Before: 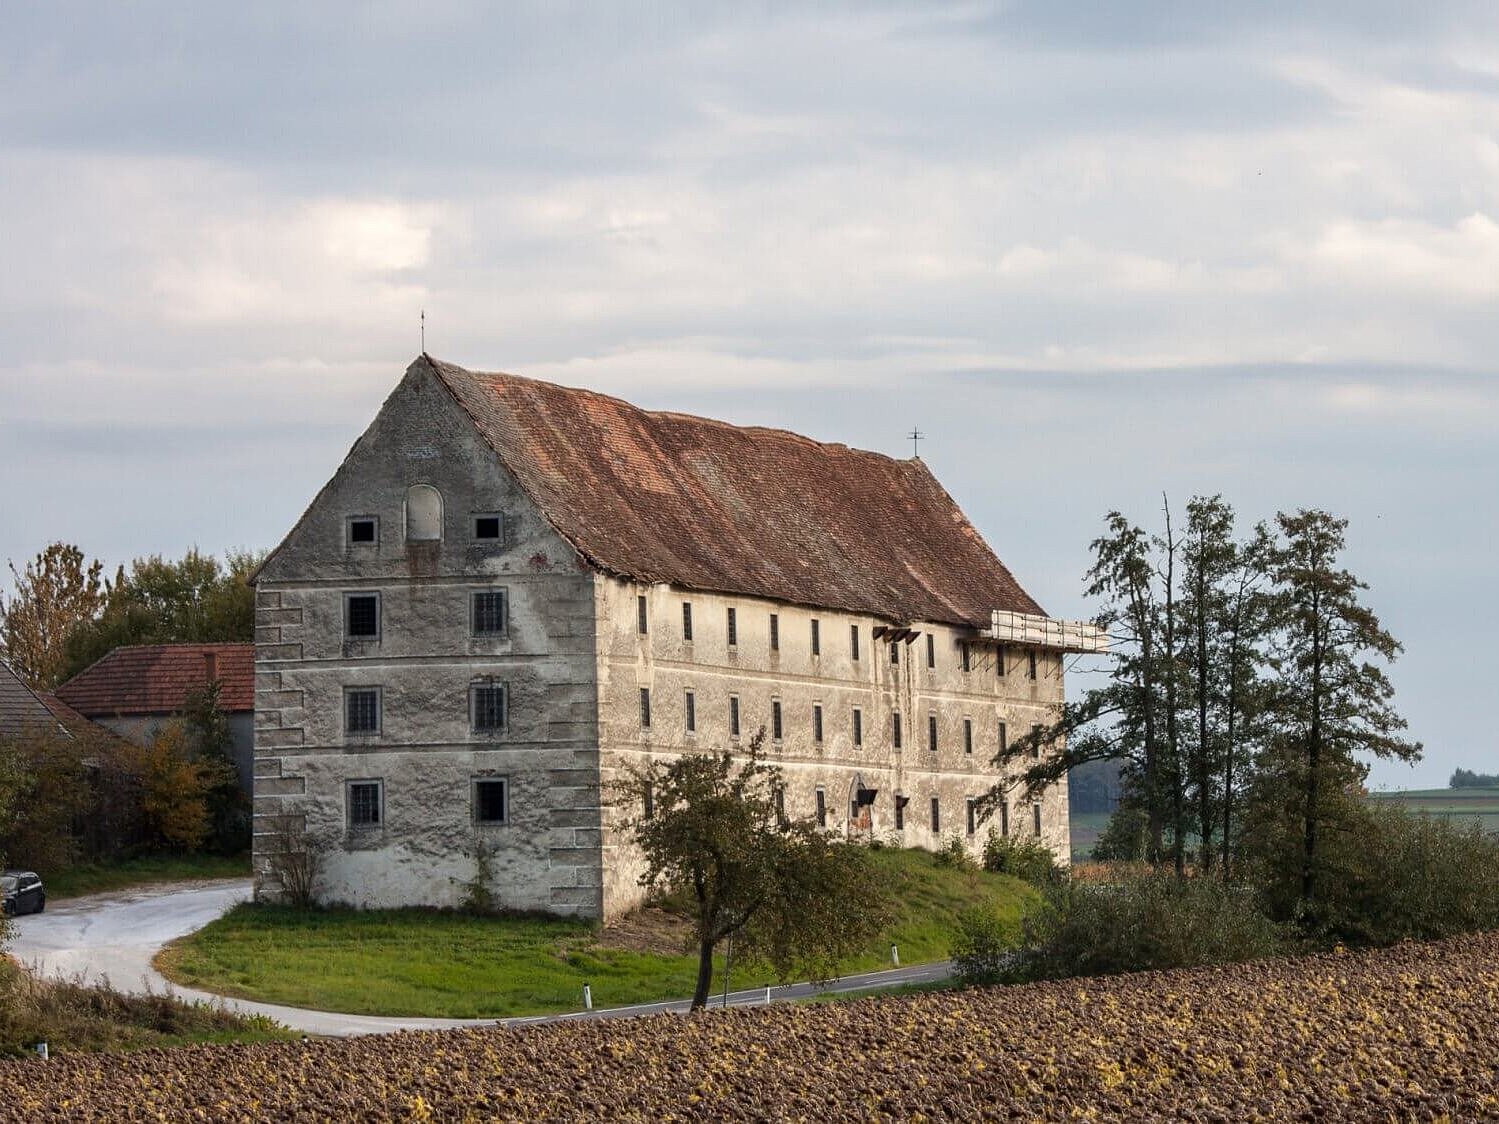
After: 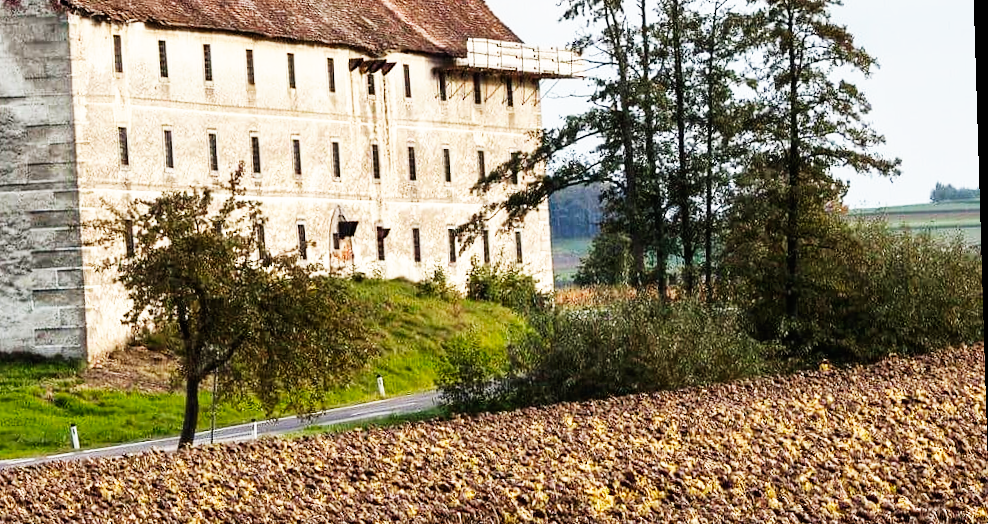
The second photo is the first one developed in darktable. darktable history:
crop and rotate: left 35.509%, top 50.238%, bottom 4.934%
rotate and perspective: rotation -1.75°, automatic cropping off
base curve: curves: ch0 [(0, 0) (0.007, 0.004) (0.027, 0.03) (0.046, 0.07) (0.207, 0.54) (0.442, 0.872) (0.673, 0.972) (1, 1)], preserve colors none
